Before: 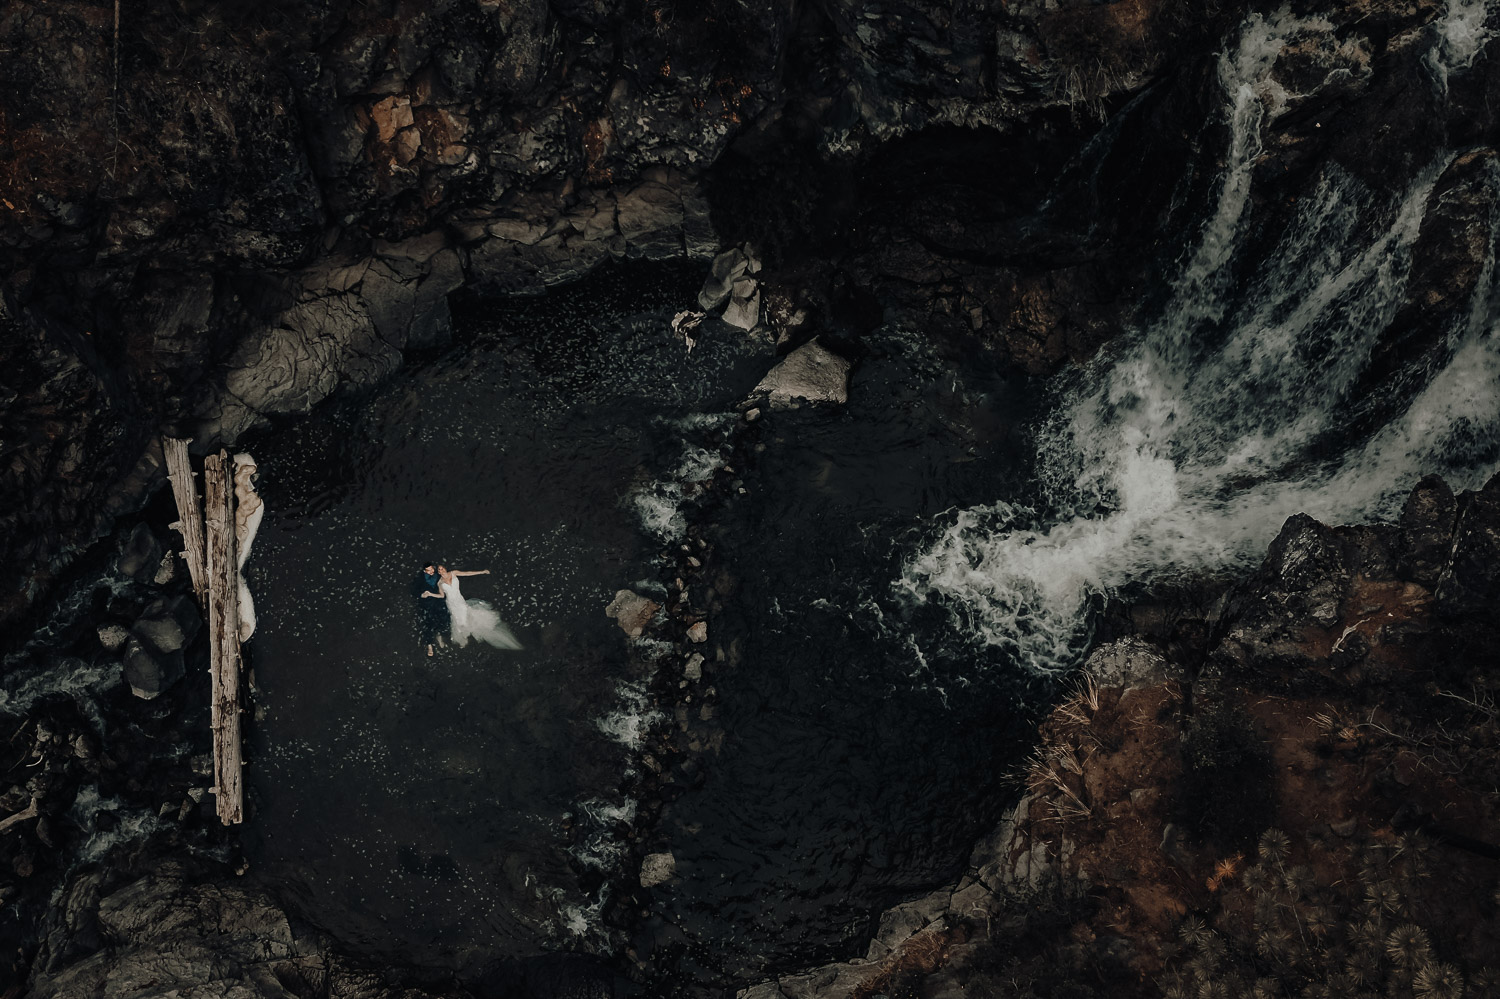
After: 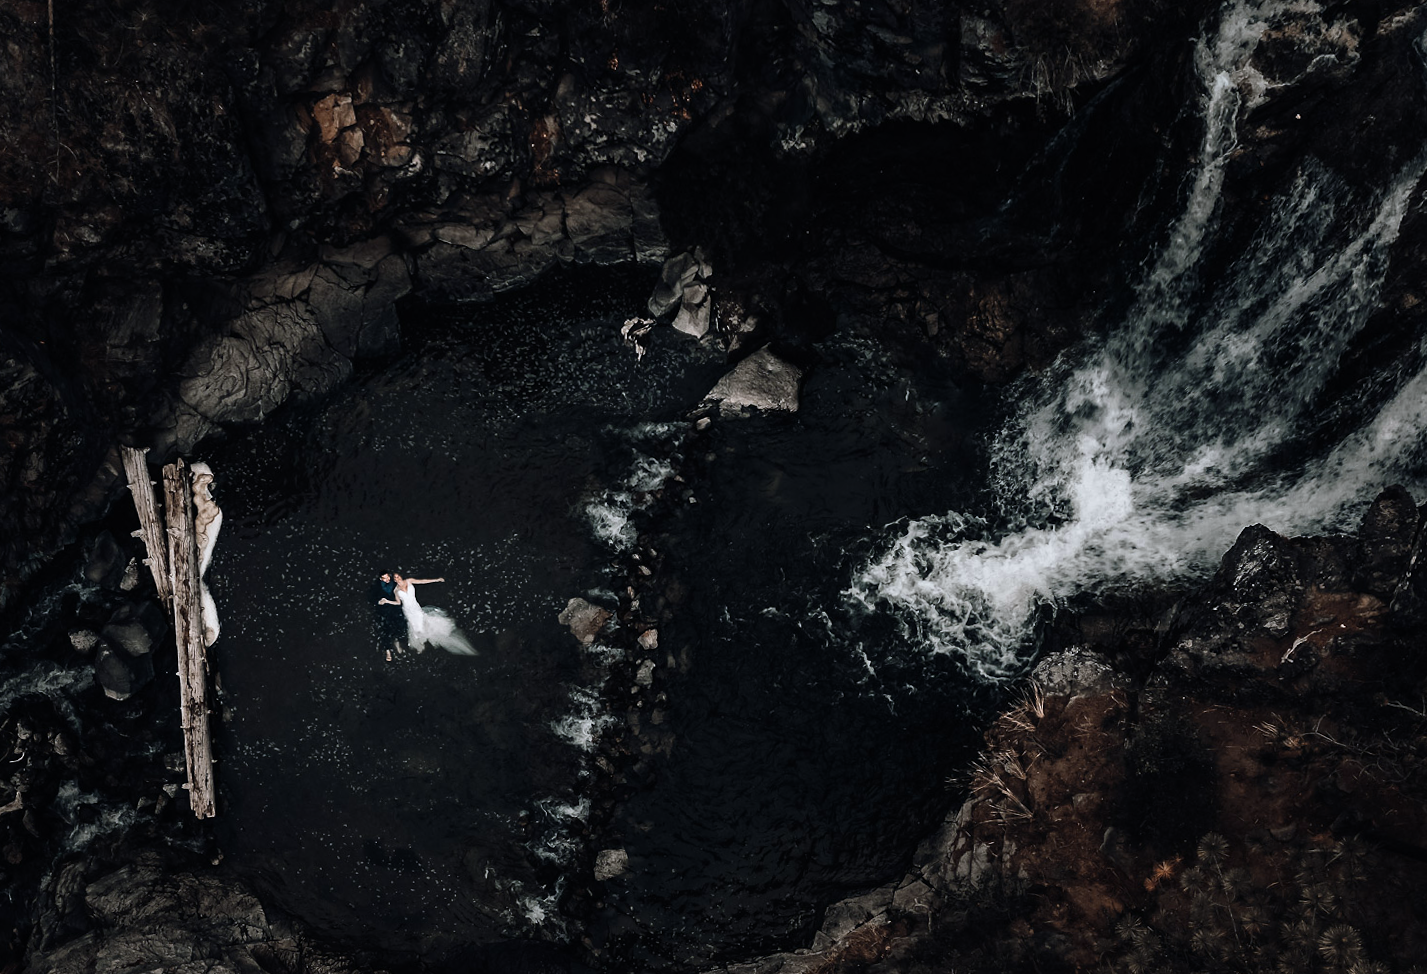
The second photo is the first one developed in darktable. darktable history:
tone curve: curves: ch0 [(0, 0) (0.003, 0.003) (0.011, 0.012) (0.025, 0.026) (0.044, 0.047) (0.069, 0.073) (0.1, 0.105) (0.136, 0.143) (0.177, 0.187) (0.224, 0.237) (0.277, 0.293) (0.335, 0.354) (0.399, 0.422) (0.468, 0.495) (0.543, 0.574) (0.623, 0.659) (0.709, 0.749) (0.801, 0.846) (0.898, 0.932) (1, 1)], preserve colors none
color calibration: illuminant as shot in camera, x 0.358, y 0.373, temperature 4628.91 K
rotate and perspective: rotation 0.074°, lens shift (vertical) 0.096, lens shift (horizontal) -0.041, crop left 0.043, crop right 0.952, crop top 0.024, crop bottom 0.979
tone equalizer: -8 EV -0.75 EV, -7 EV -0.7 EV, -6 EV -0.6 EV, -5 EV -0.4 EV, -3 EV 0.4 EV, -2 EV 0.6 EV, -1 EV 0.7 EV, +0 EV 0.75 EV, edges refinement/feathering 500, mask exposure compensation -1.57 EV, preserve details no
